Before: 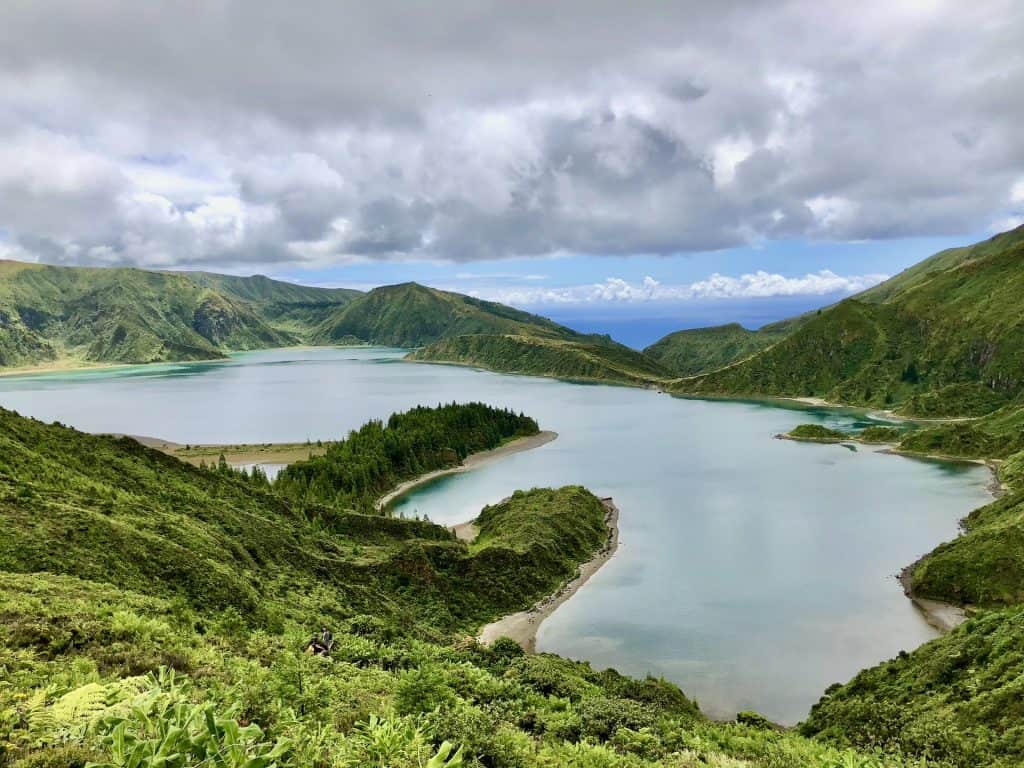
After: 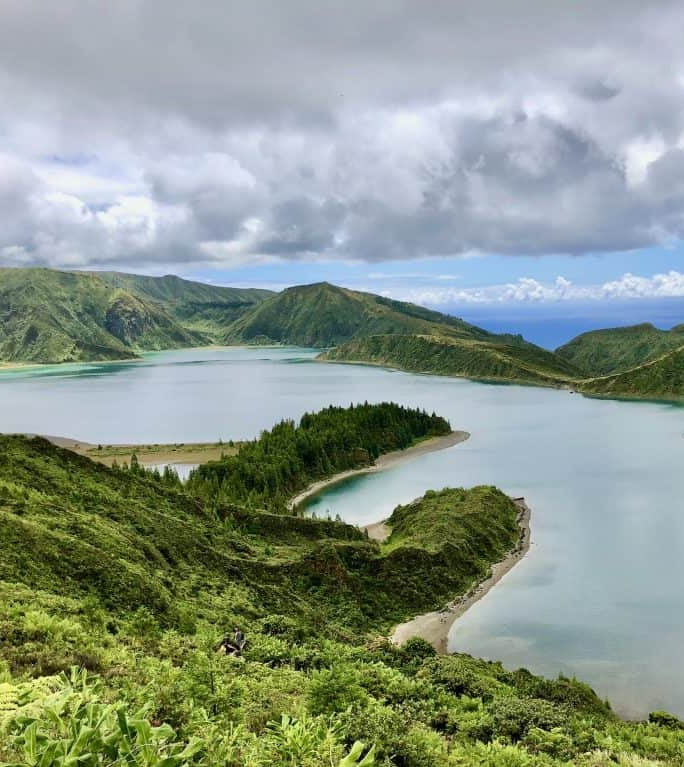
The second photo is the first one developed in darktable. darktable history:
crop and rotate: left 8.598%, right 24.53%
